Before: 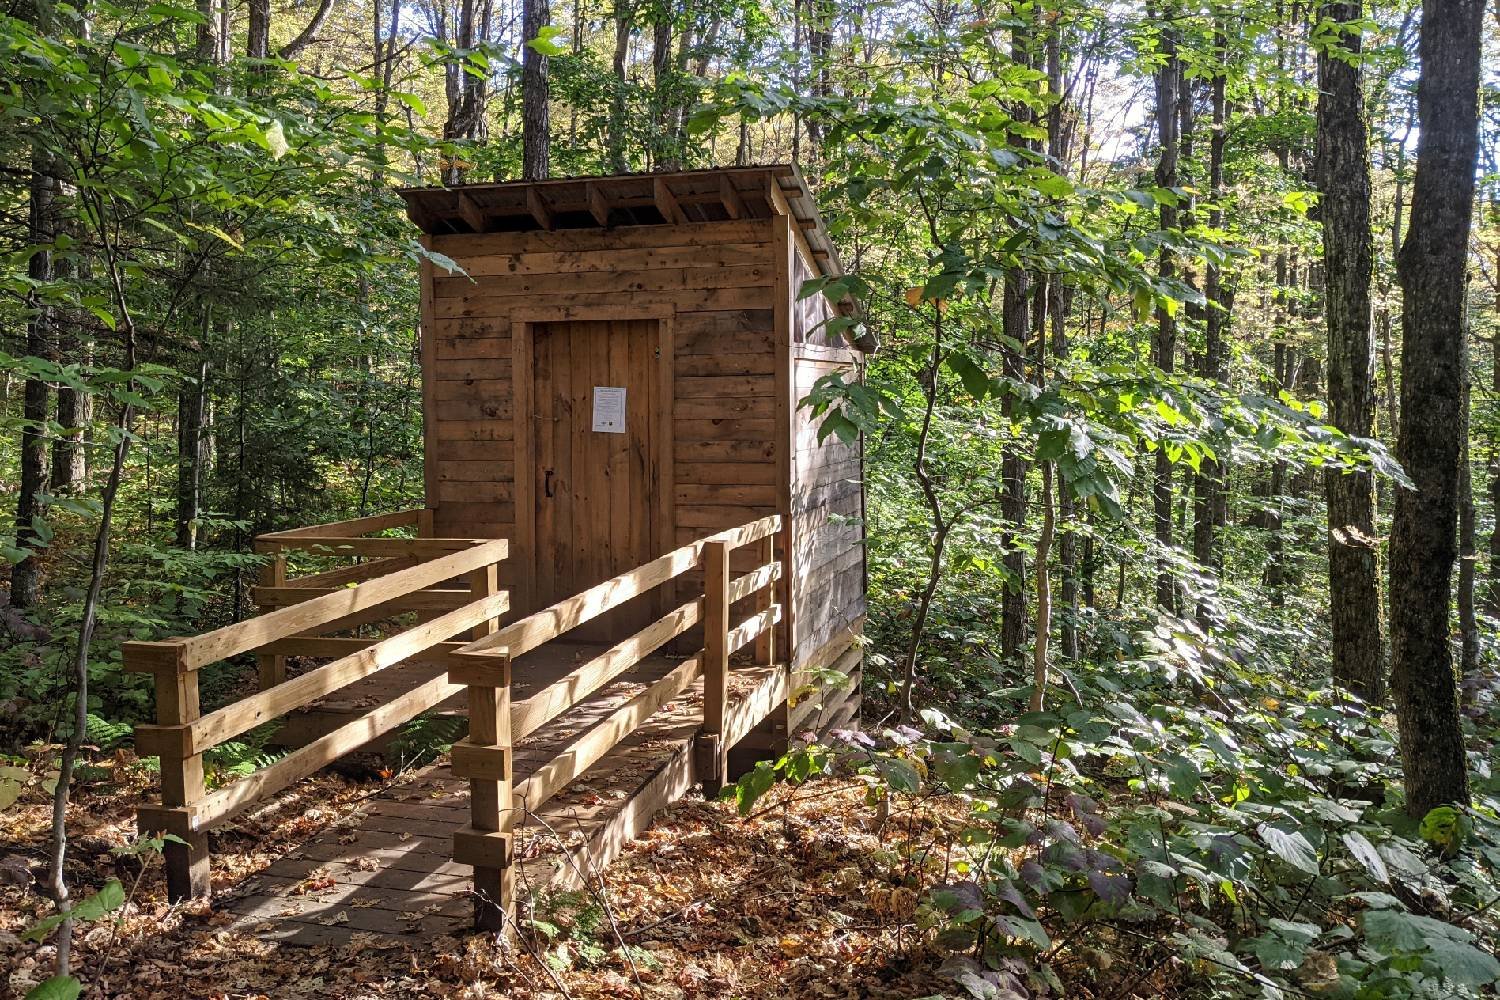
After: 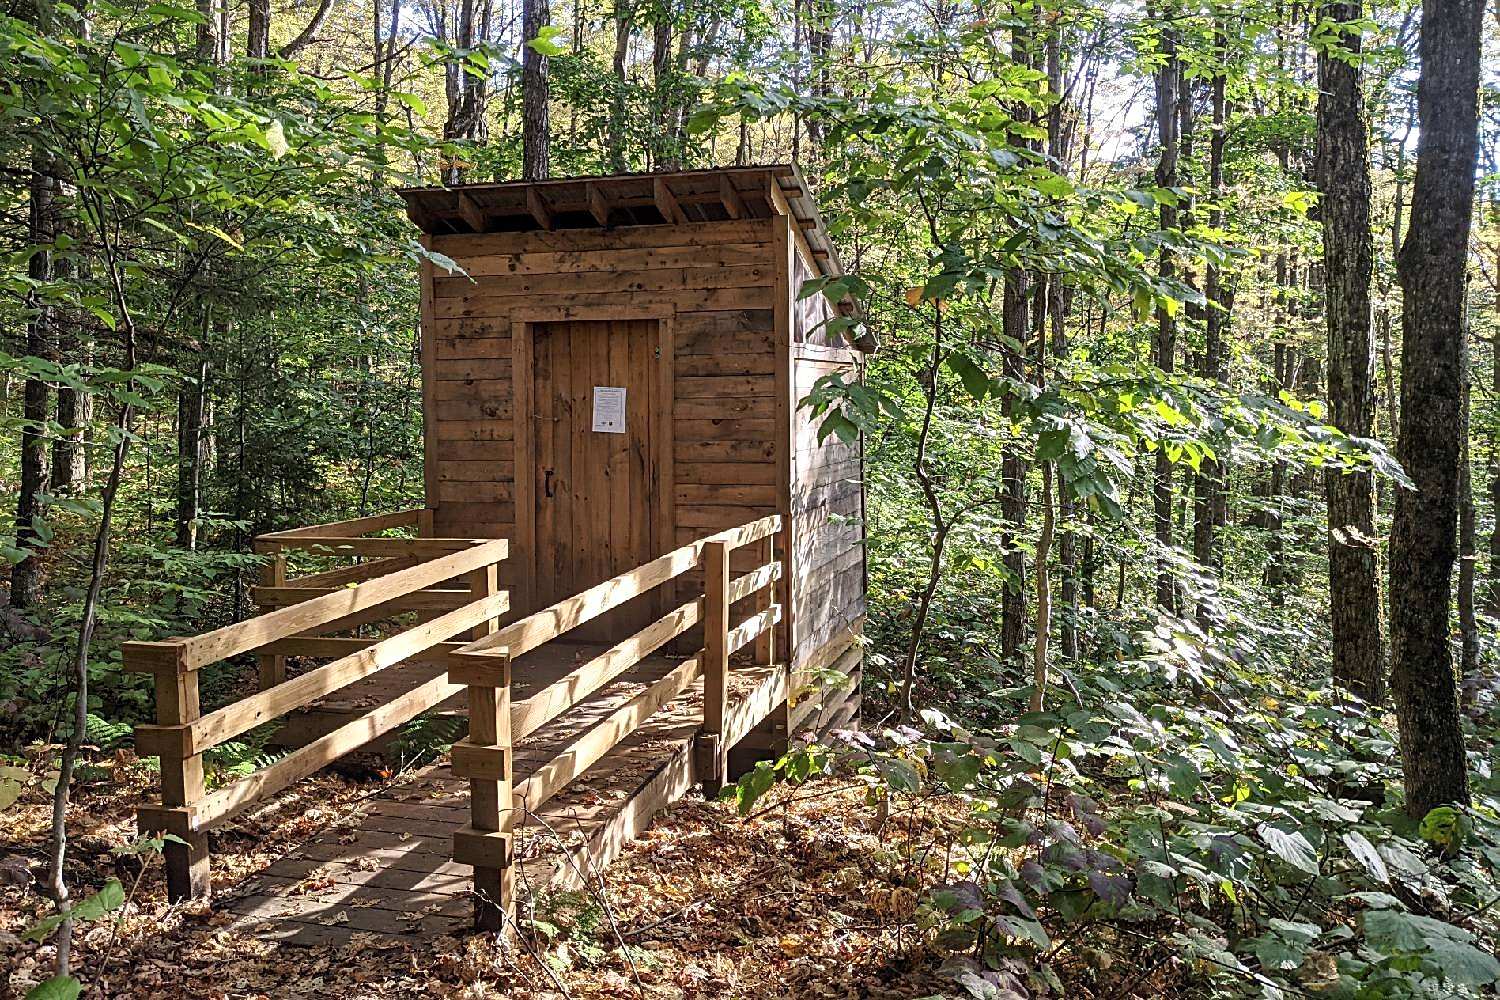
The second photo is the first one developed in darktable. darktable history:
tone curve: curves: ch0 [(0, 0) (0.003, 0.003) (0.011, 0.012) (0.025, 0.027) (0.044, 0.048) (0.069, 0.075) (0.1, 0.108) (0.136, 0.147) (0.177, 0.192) (0.224, 0.243) (0.277, 0.3) (0.335, 0.363) (0.399, 0.433) (0.468, 0.508) (0.543, 0.589) (0.623, 0.676) (0.709, 0.769) (0.801, 0.868) (0.898, 0.949) (1, 1)], color space Lab, independent channels, preserve colors none
sharpen: on, module defaults
